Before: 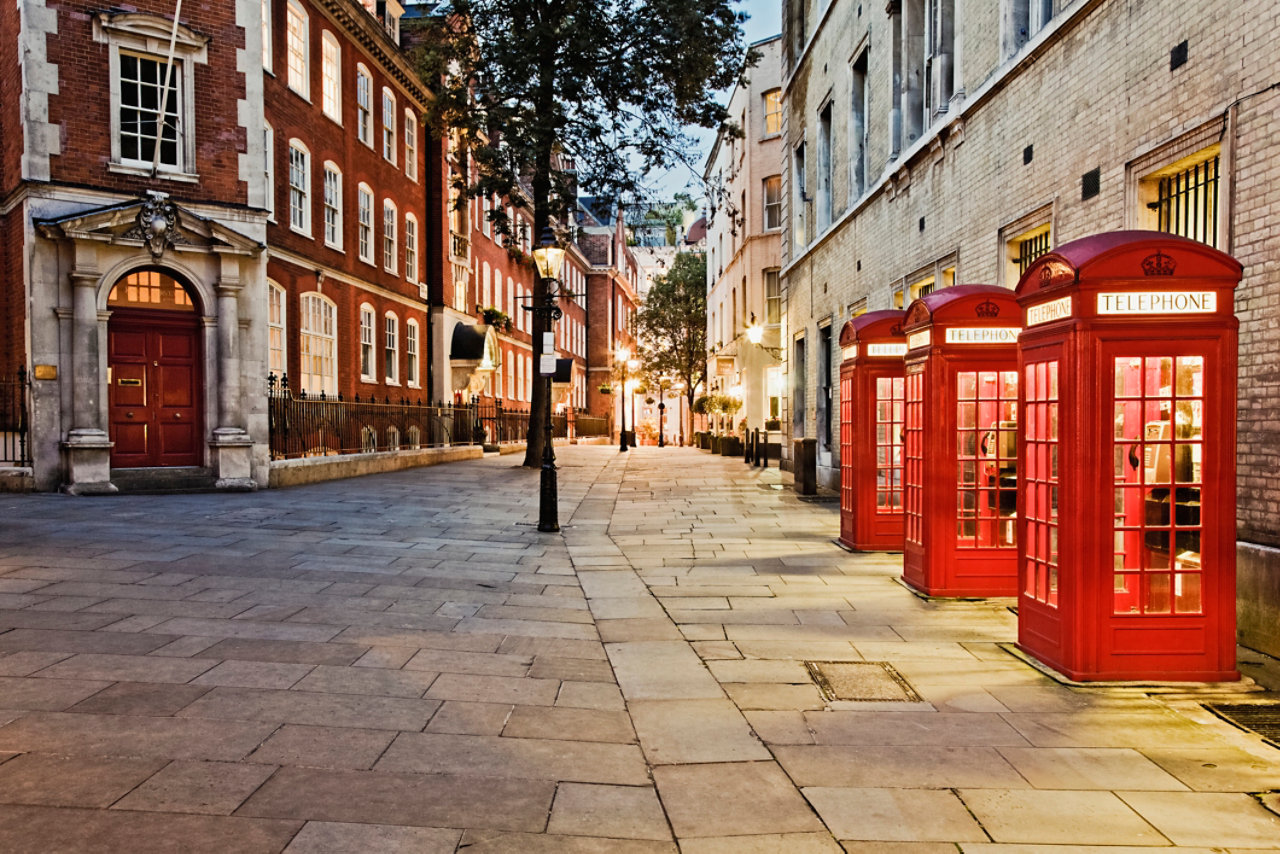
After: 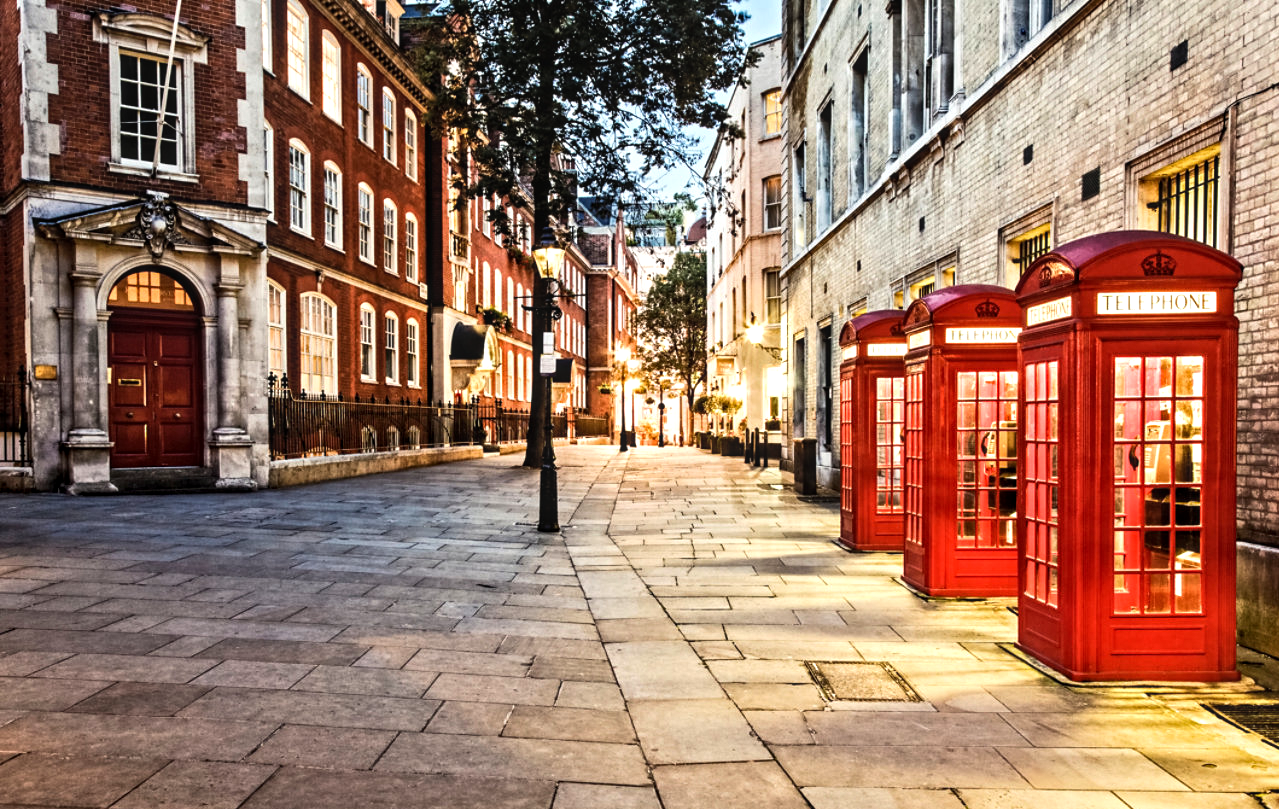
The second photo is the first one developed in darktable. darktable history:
tone equalizer: -8 EV -0.742 EV, -7 EV -0.667 EV, -6 EV -0.618 EV, -5 EV -0.36 EV, -3 EV 0.403 EV, -2 EV 0.6 EV, -1 EV 0.682 EV, +0 EV 0.739 EV, edges refinement/feathering 500, mask exposure compensation -1.57 EV, preserve details no
local contrast: on, module defaults
crop and rotate: top 0.001%, bottom 5.179%
